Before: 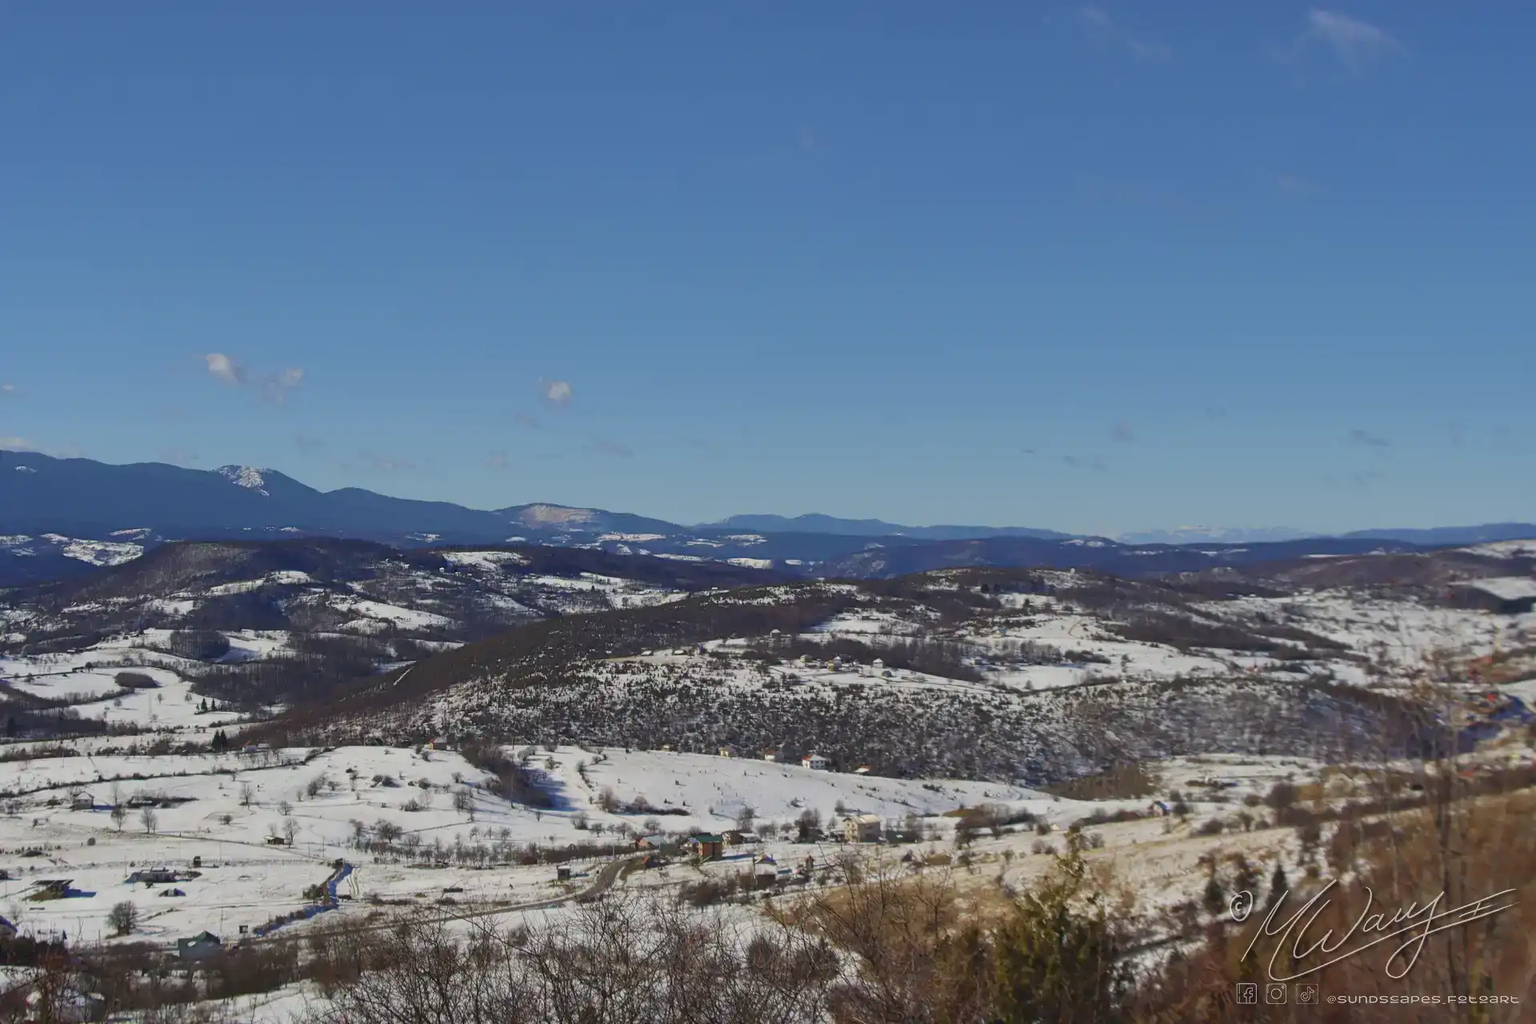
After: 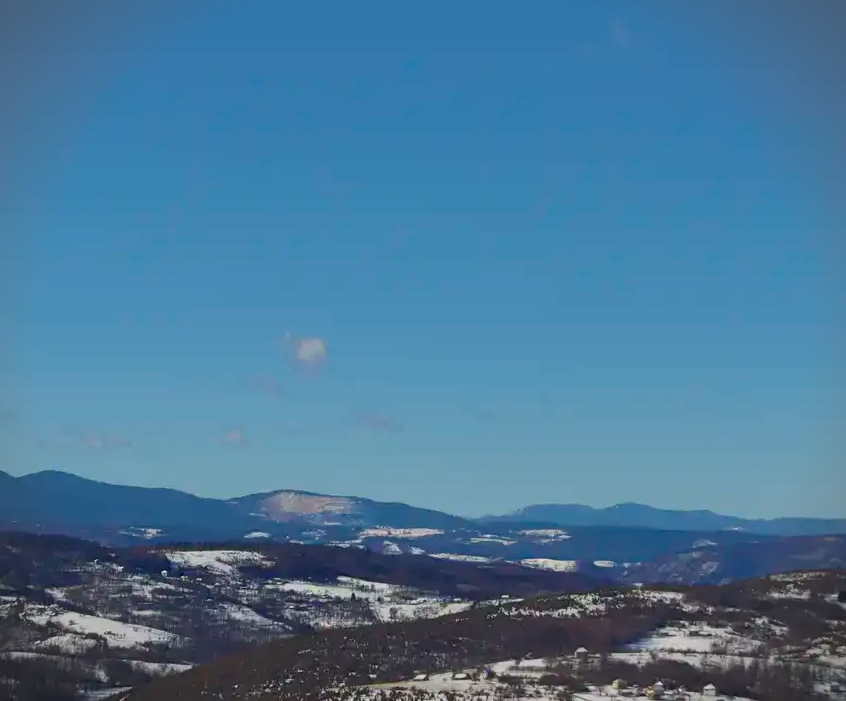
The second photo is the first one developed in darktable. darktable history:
crop: left 20.248%, top 10.86%, right 35.675%, bottom 34.321%
vignetting: fall-off start 91.19%
